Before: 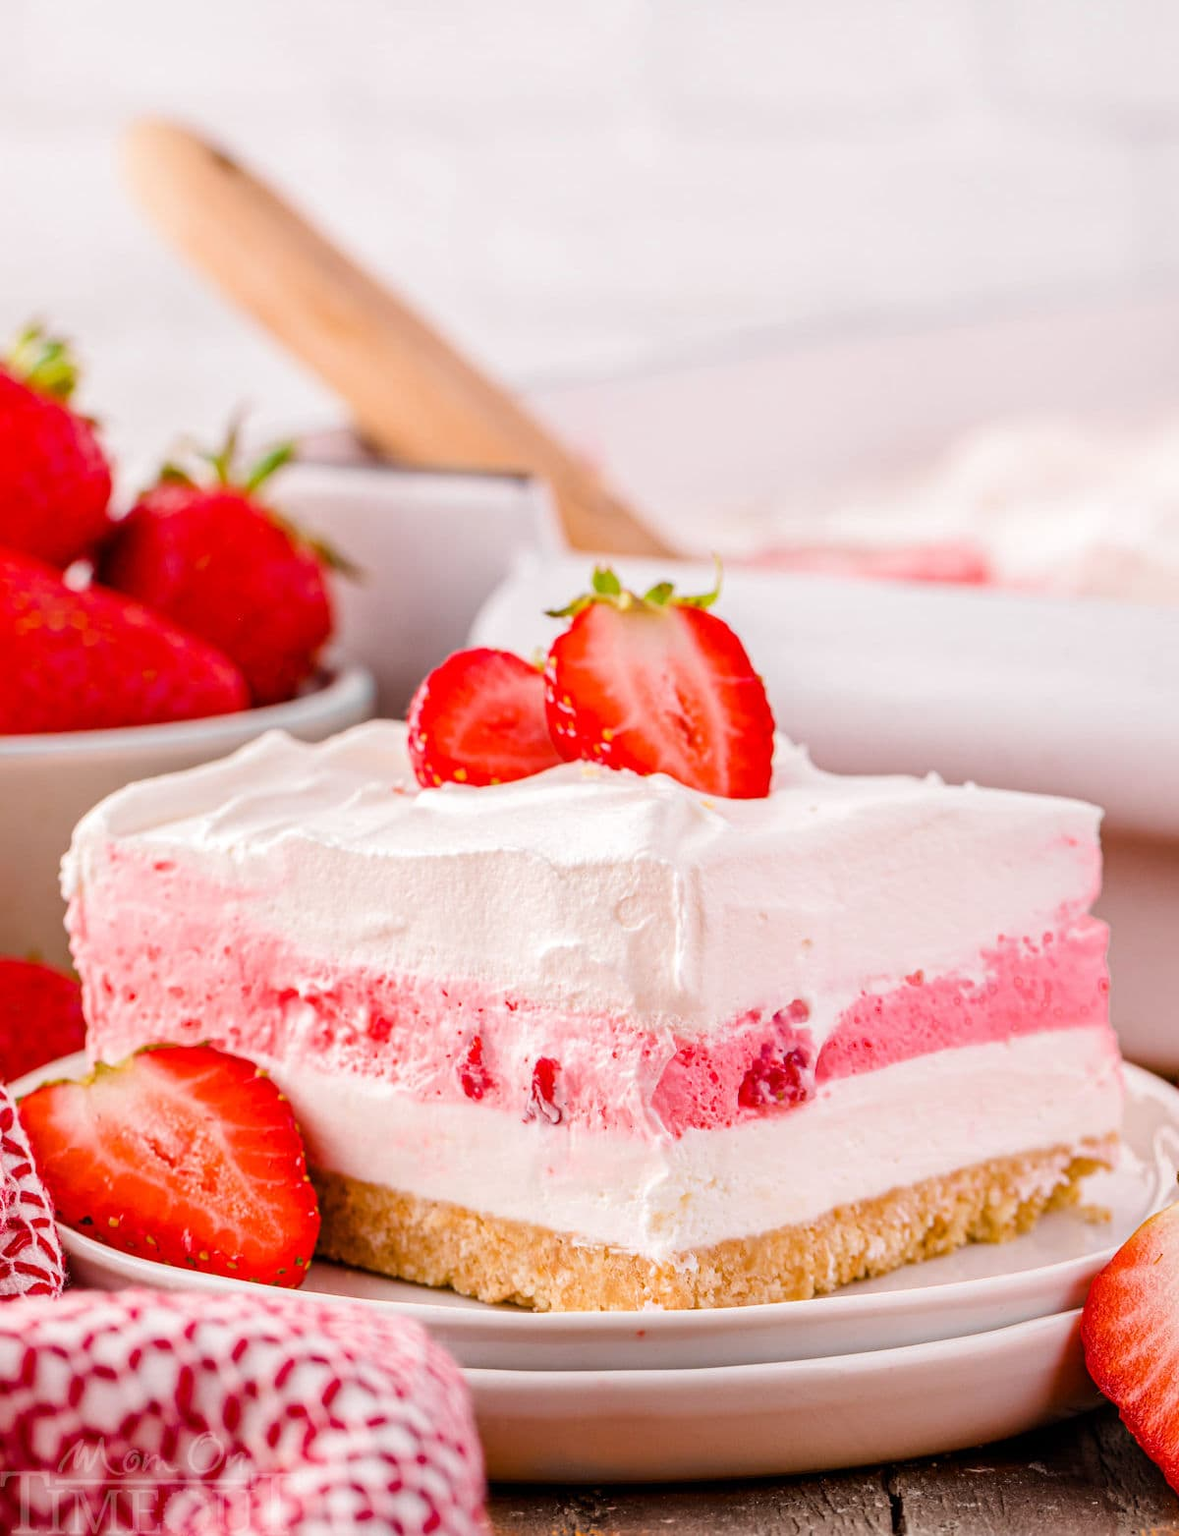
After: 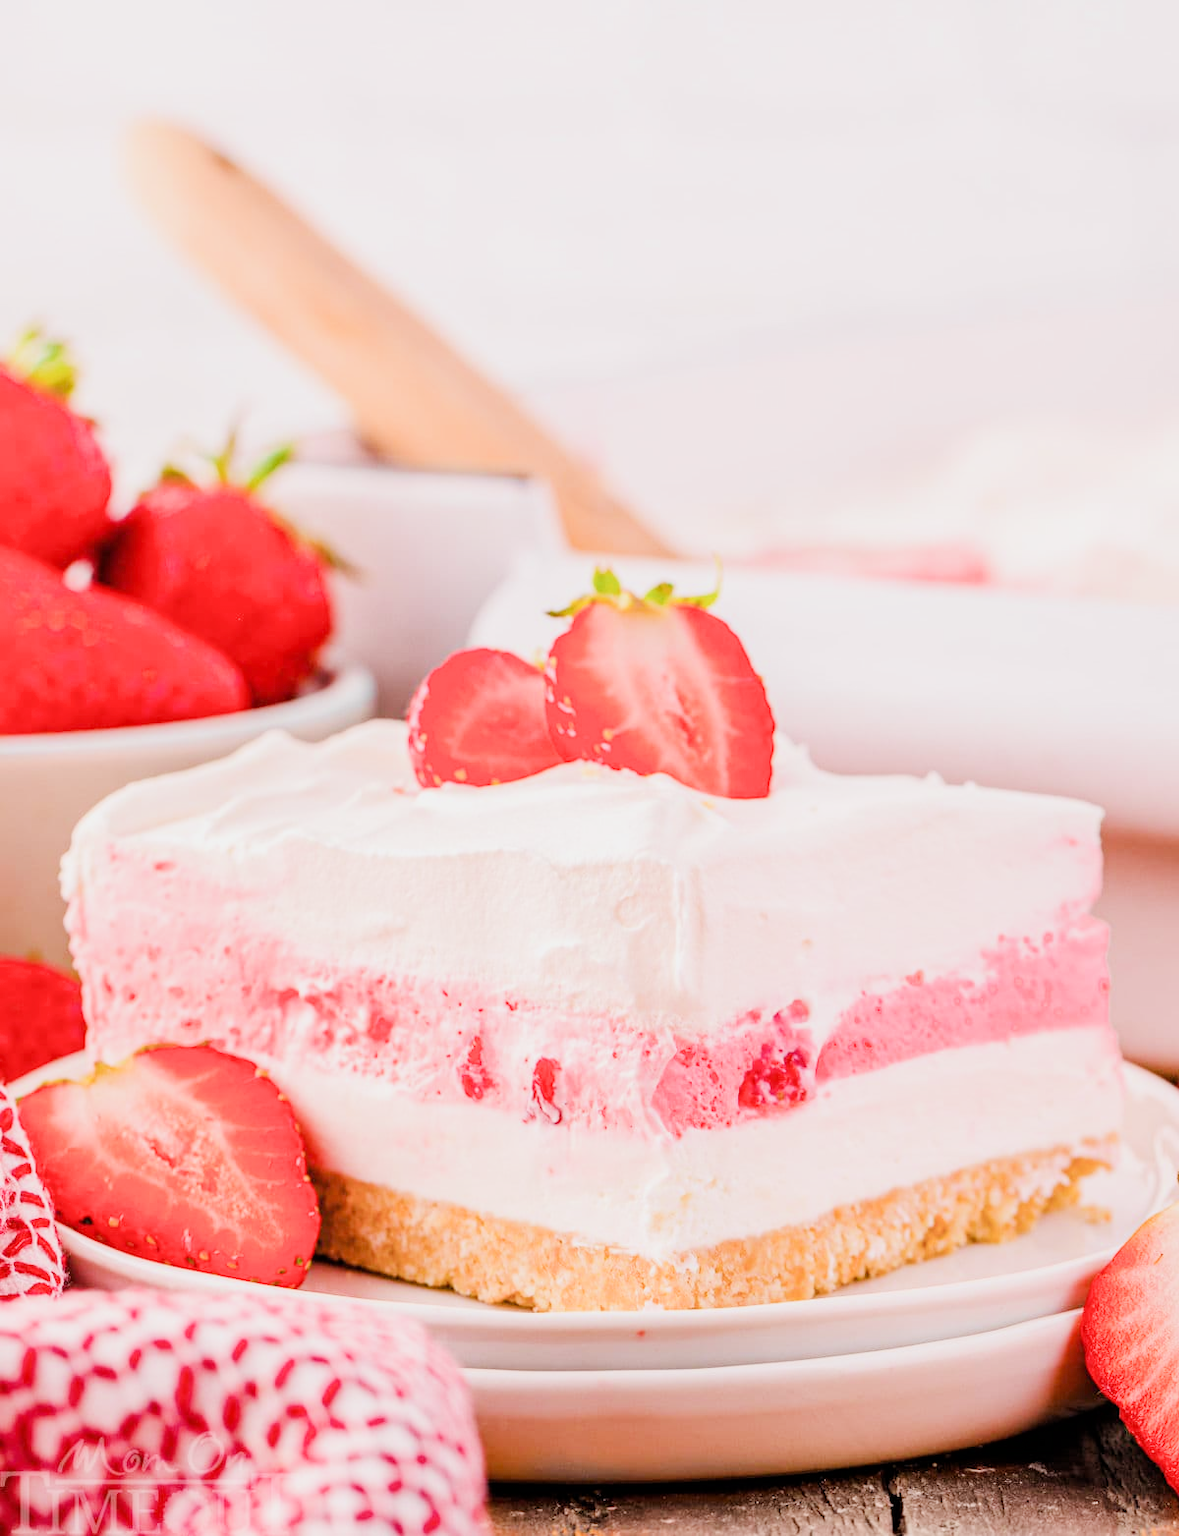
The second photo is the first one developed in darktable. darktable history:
filmic rgb: black relative exposure -7.23 EV, white relative exposure 5.35 EV, hardness 3.02
exposure: black level correction 0, exposure 1.382 EV, compensate exposure bias true, compensate highlight preservation false
